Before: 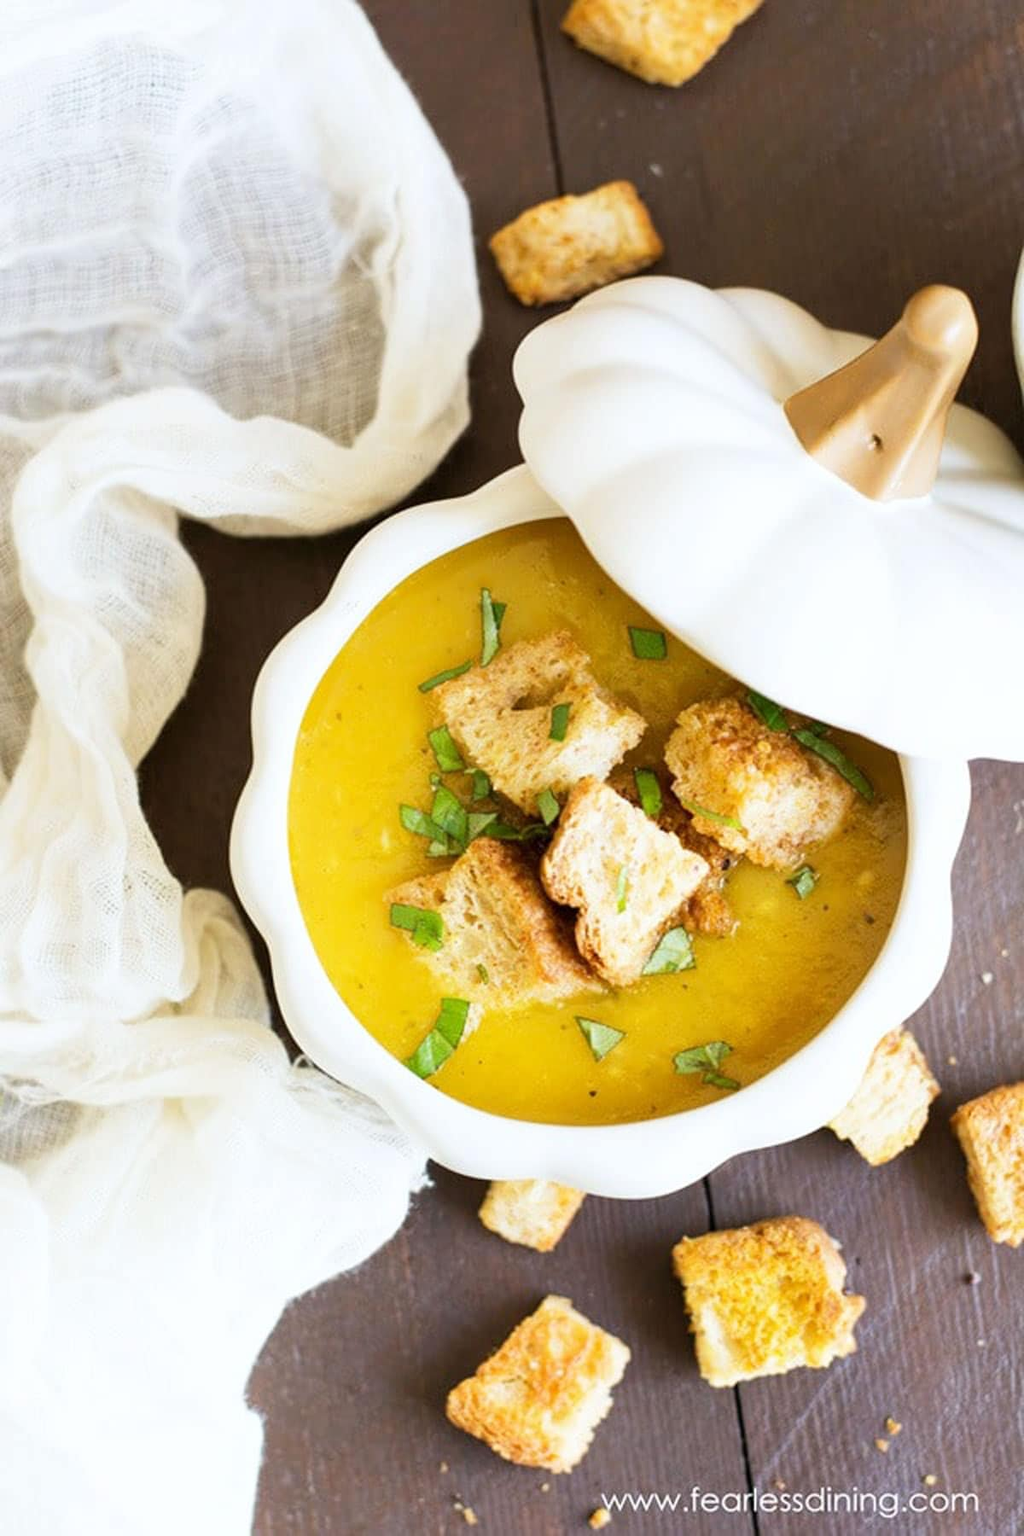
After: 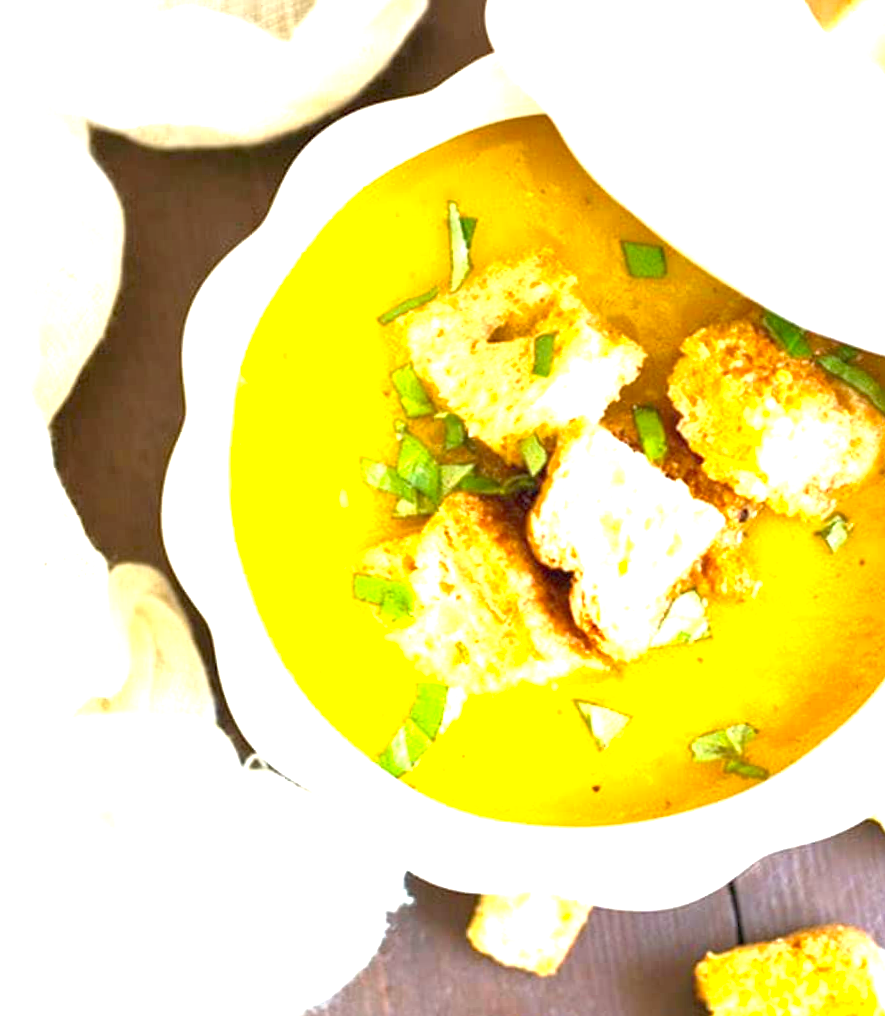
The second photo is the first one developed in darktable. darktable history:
crop: left 11.123%, top 27.61%, right 18.3%, bottom 17.034%
exposure: black level correction 0, exposure 1.35 EV, compensate exposure bias true, compensate highlight preservation false
rotate and perspective: rotation -1.77°, lens shift (horizontal) 0.004, automatic cropping off
tone equalizer: -8 EV 1 EV, -7 EV 1 EV, -6 EV 1 EV, -5 EV 1 EV, -4 EV 1 EV, -3 EV 0.75 EV, -2 EV 0.5 EV, -1 EV 0.25 EV
color balance: output saturation 110%
